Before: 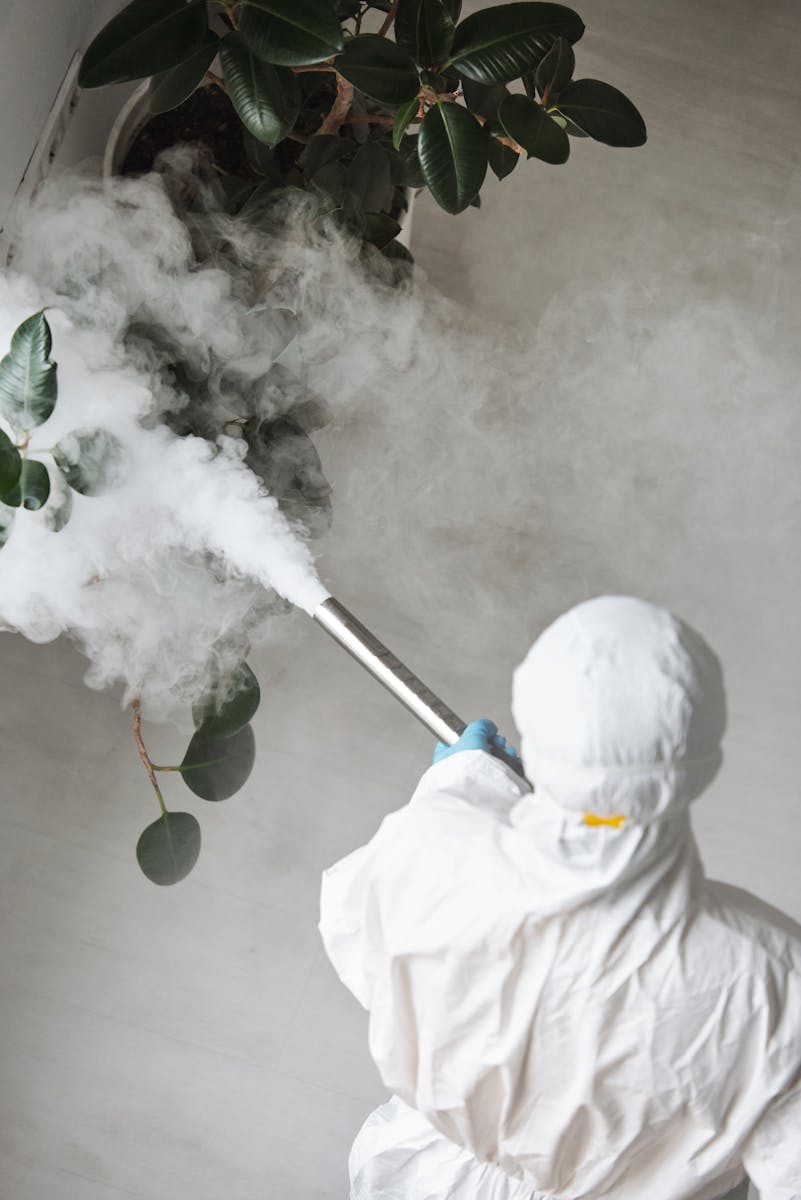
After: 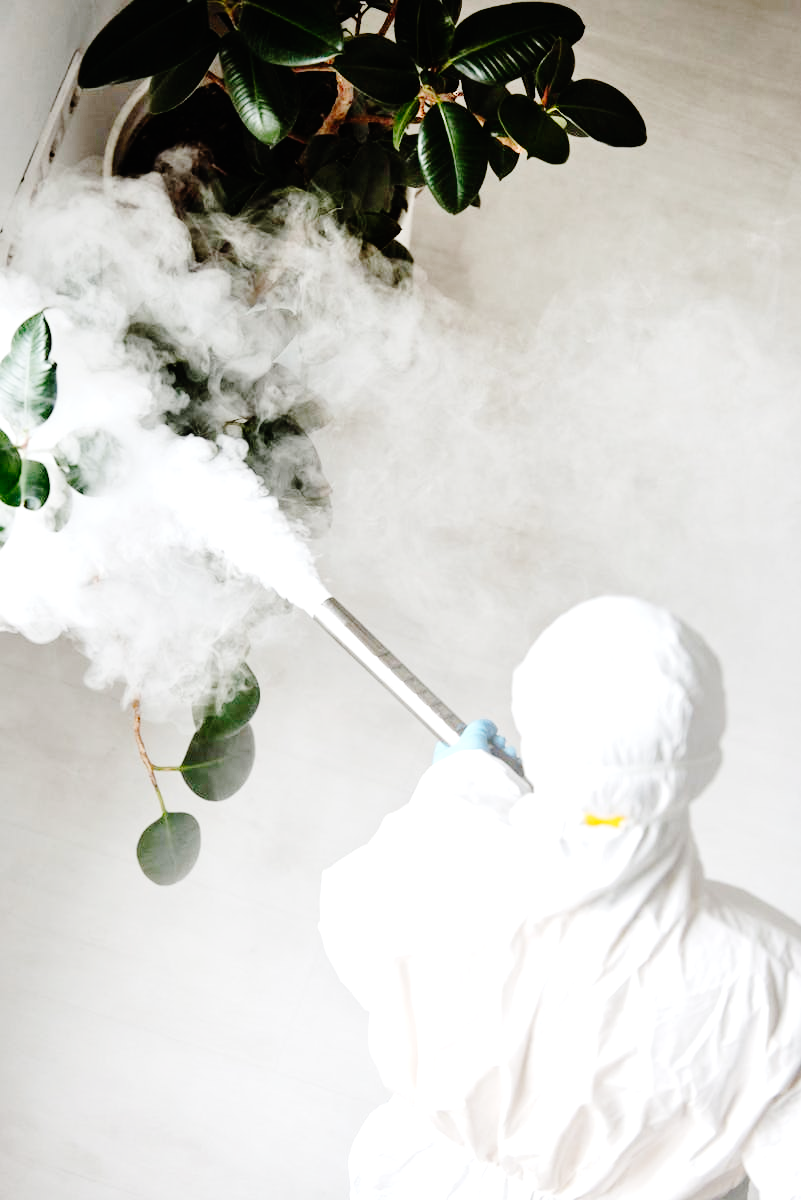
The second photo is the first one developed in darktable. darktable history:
exposure: exposure 0.6 EV, compensate highlight preservation false
base curve: curves: ch0 [(0, 0) (0.036, 0.01) (0.123, 0.254) (0.258, 0.504) (0.507, 0.748) (1, 1)], preserve colors none
